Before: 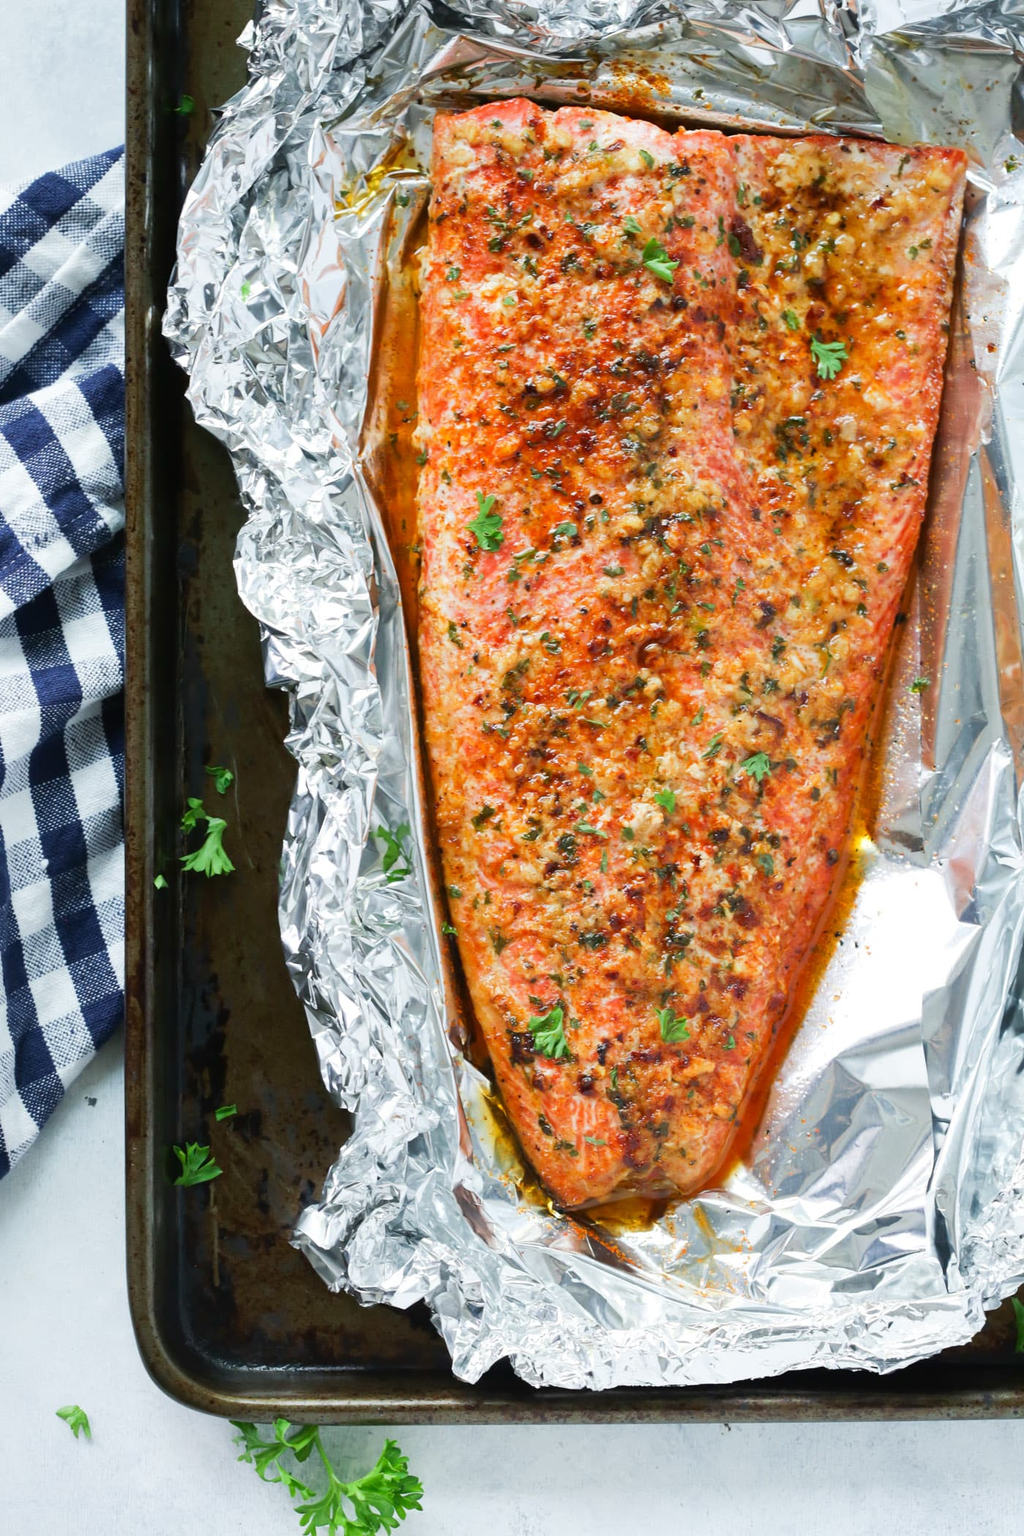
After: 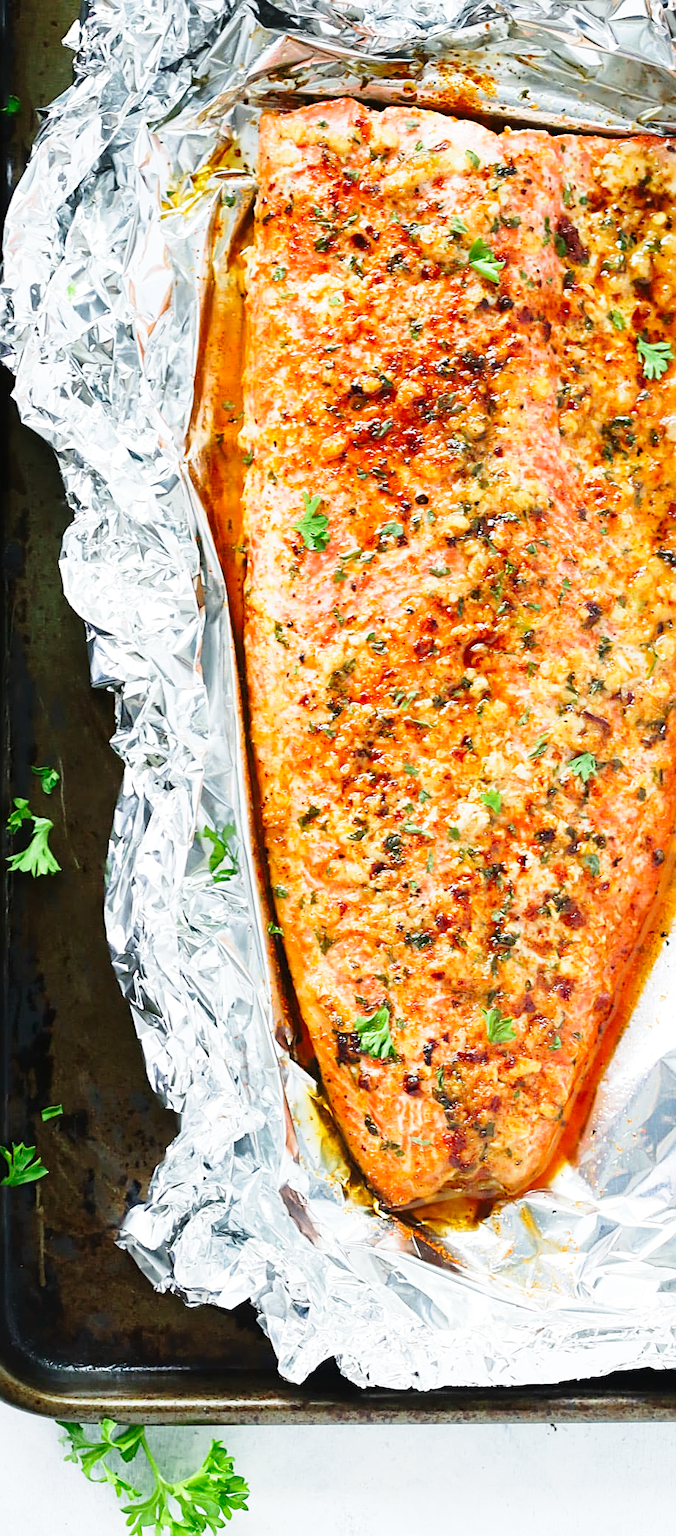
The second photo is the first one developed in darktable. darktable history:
sharpen: on, module defaults
base curve: curves: ch0 [(0, 0) (0.028, 0.03) (0.121, 0.232) (0.46, 0.748) (0.859, 0.968) (1, 1)], preserve colors none
crop: left 17.052%, right 16.824%
